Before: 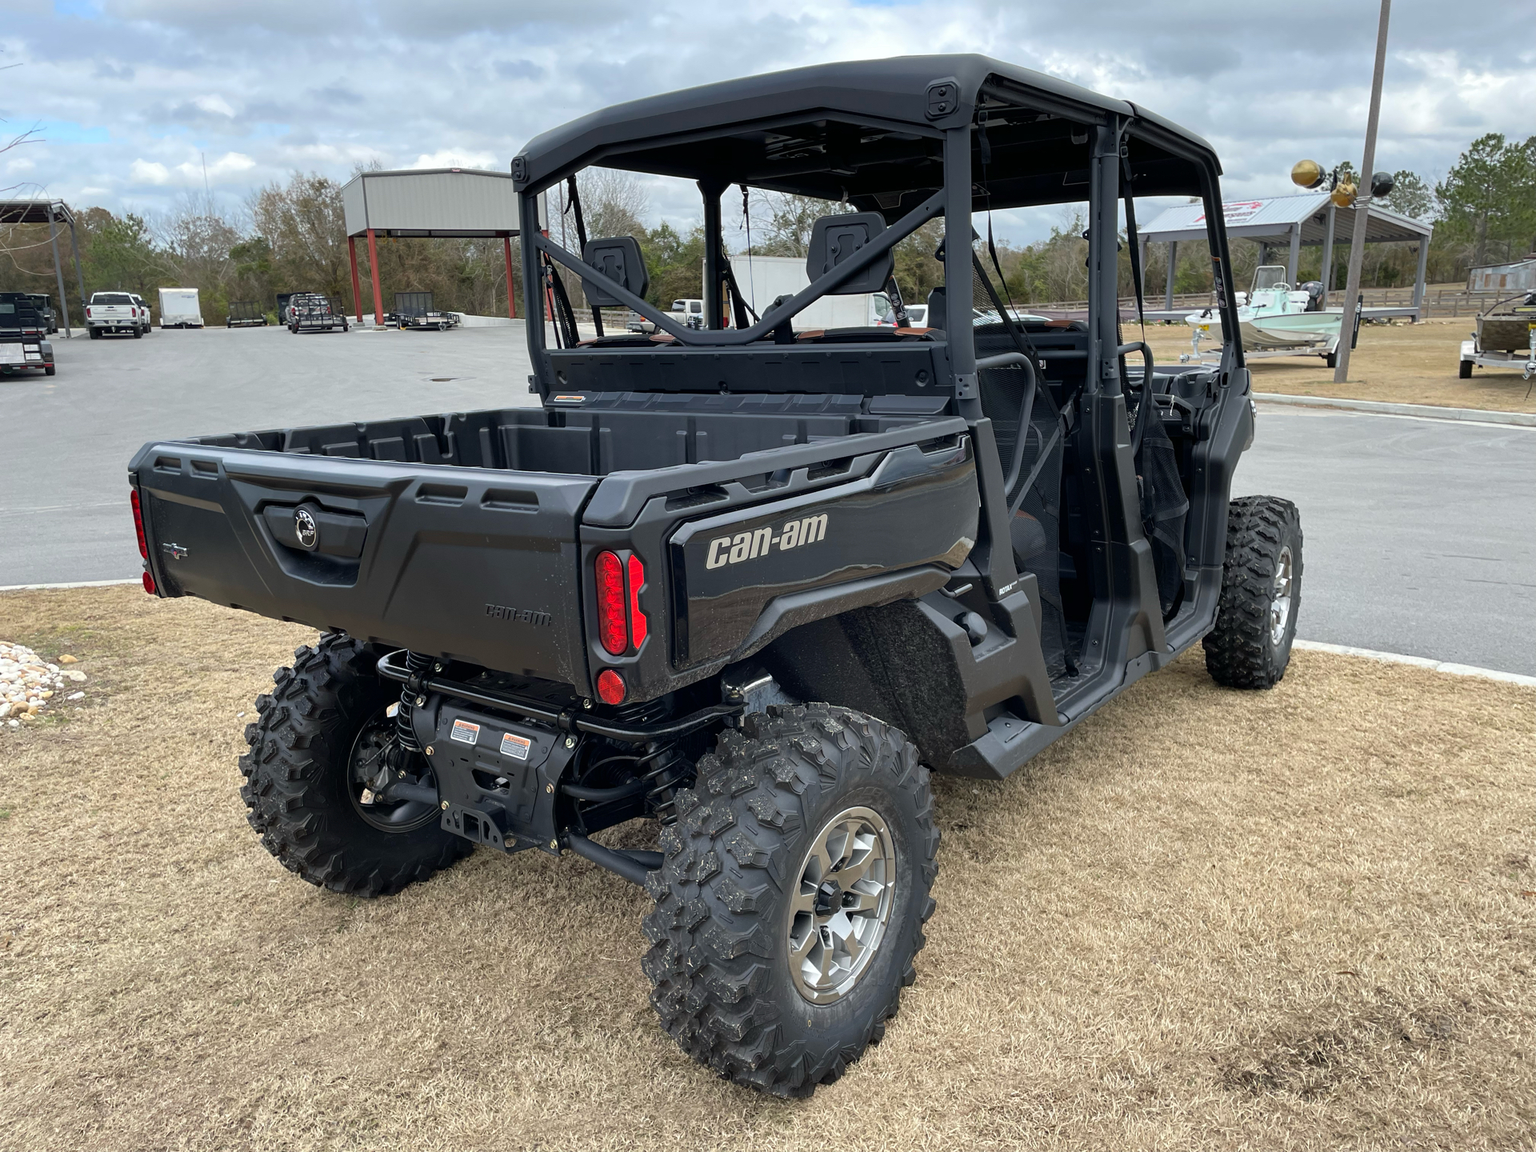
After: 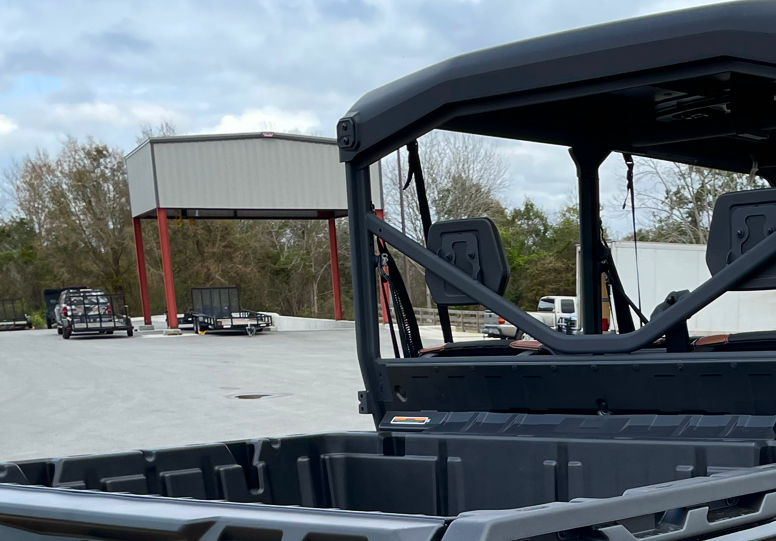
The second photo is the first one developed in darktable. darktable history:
crop: left 15.776%, top 5.455%, right 43.795%, bottom 56.968%
contrast brightness saturation: contrast 0.135, brightness -0.047, saturation 0.162
